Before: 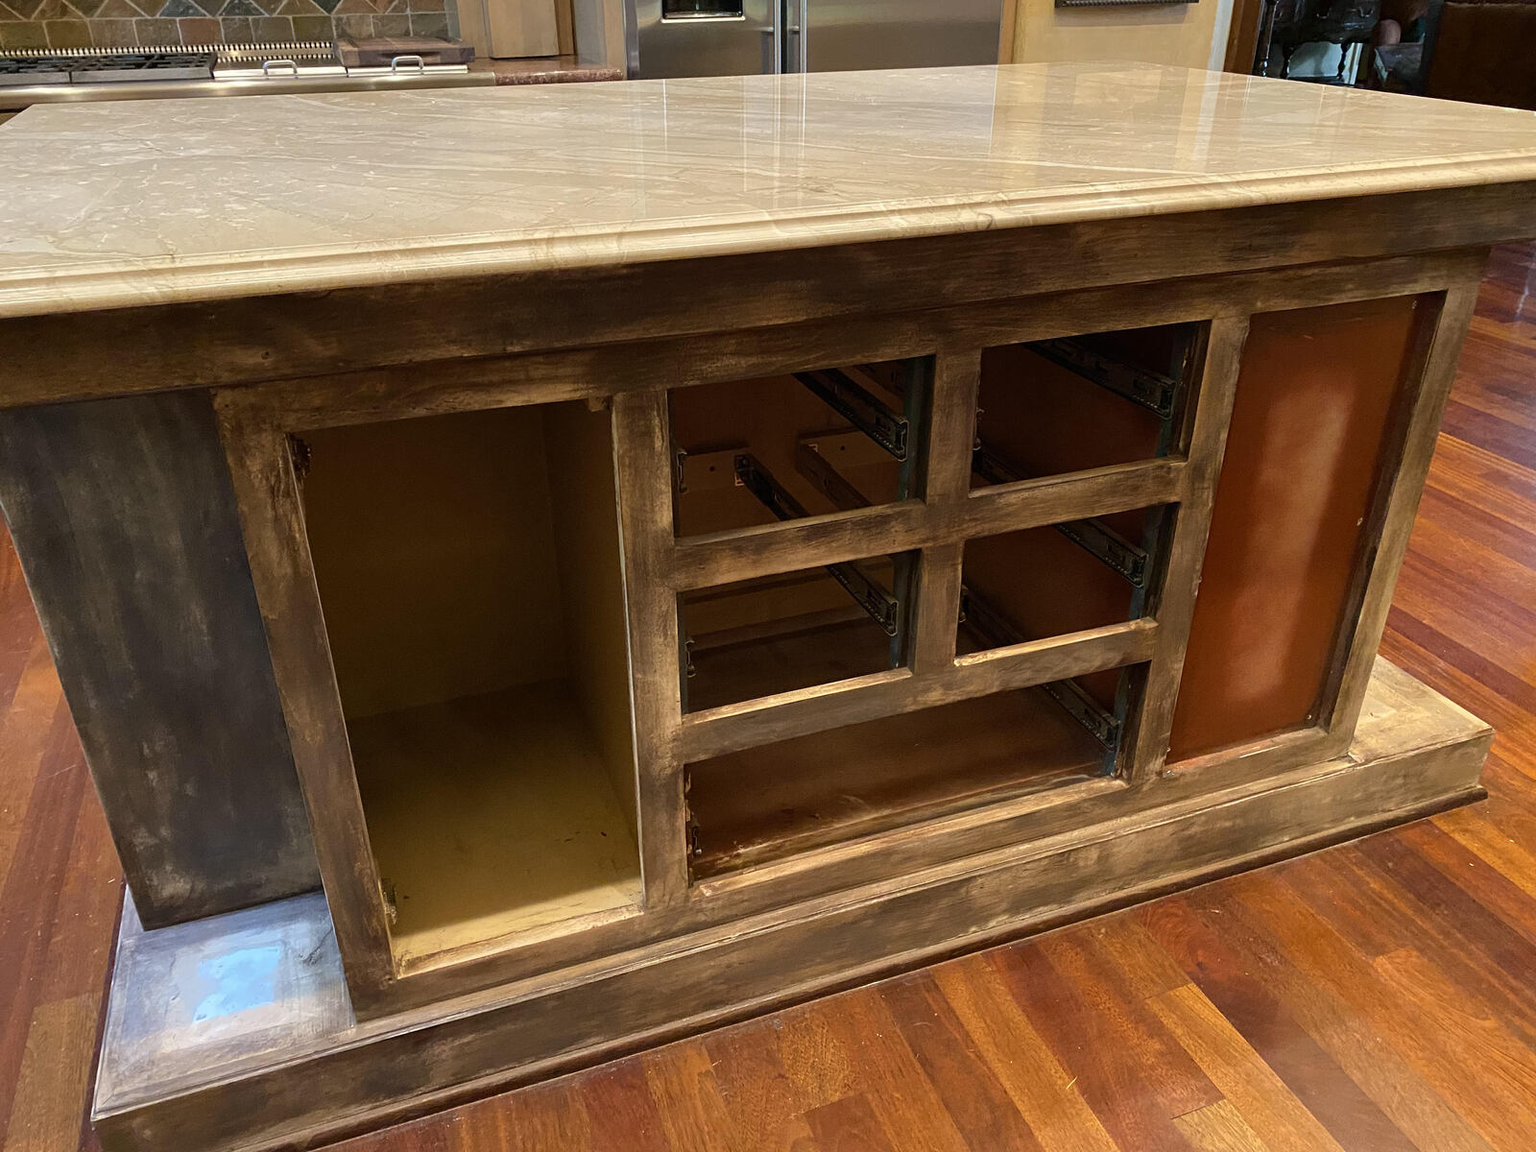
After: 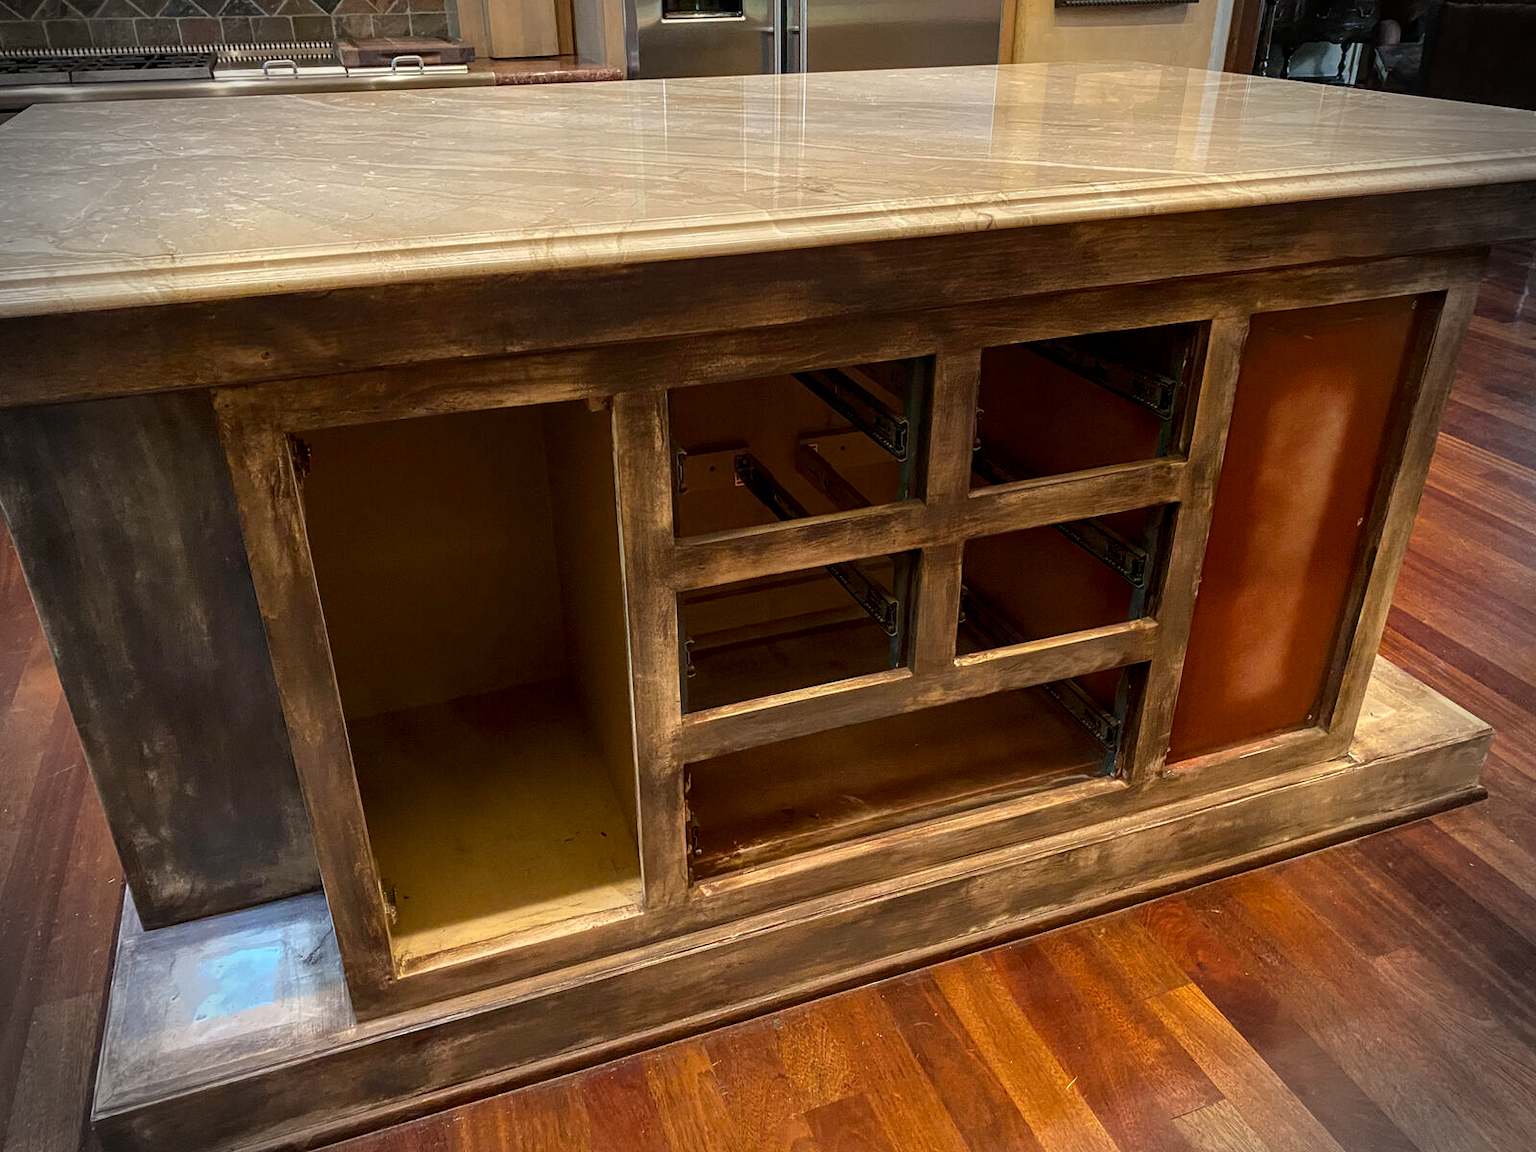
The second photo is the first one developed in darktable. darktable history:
contrast brightness saturation: contrast 0.027, brightness -0.039
vignetting: fall-off radius 32.28%, brightness -0.617, saturation -0.673, center (-0.015, 0)
tone equalizer: on, module defaults
local contrast: on, module defaults
